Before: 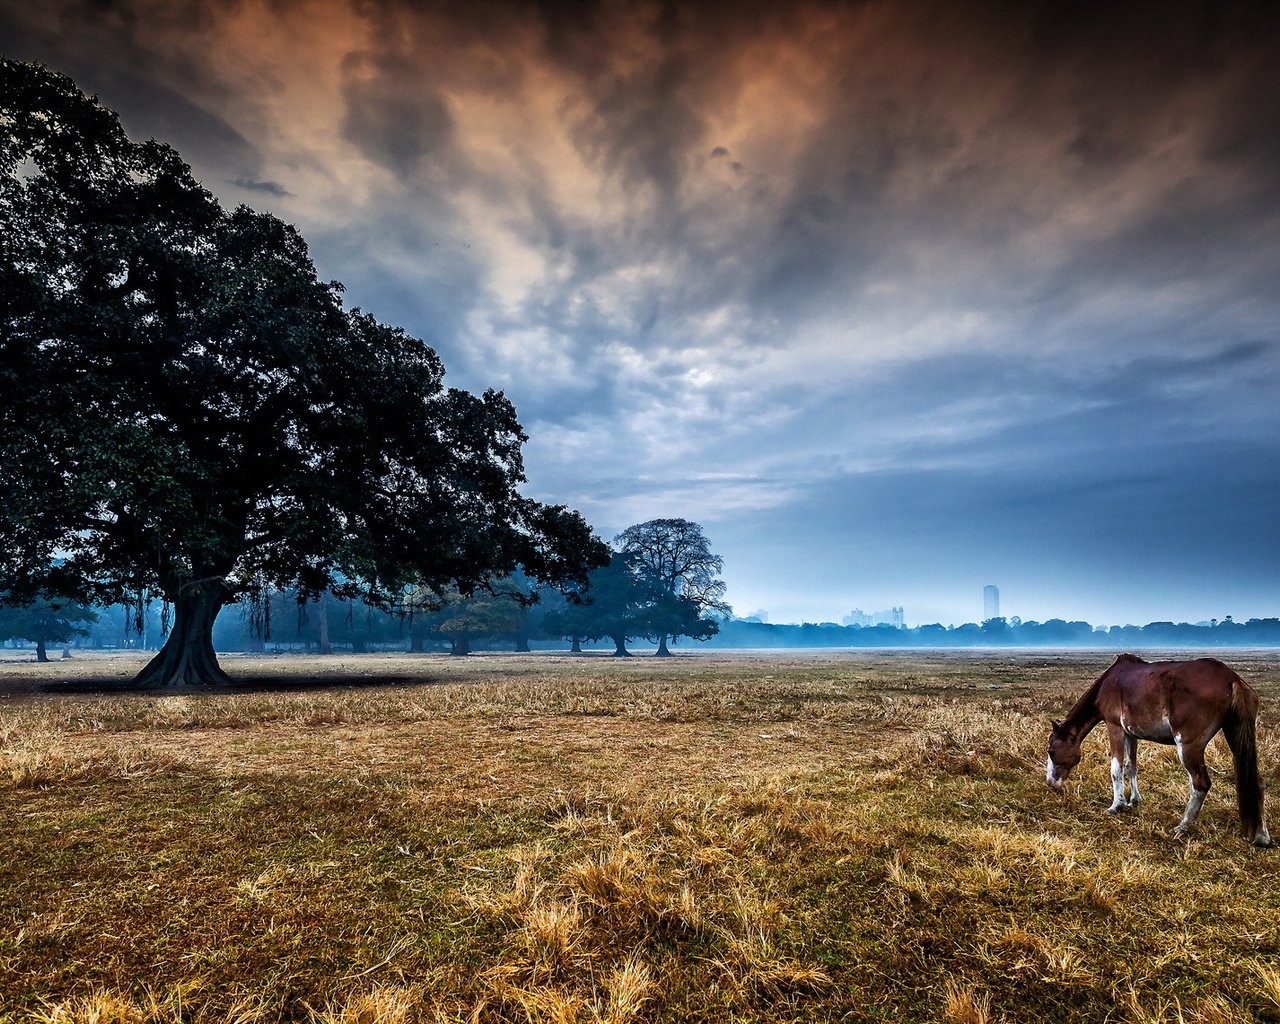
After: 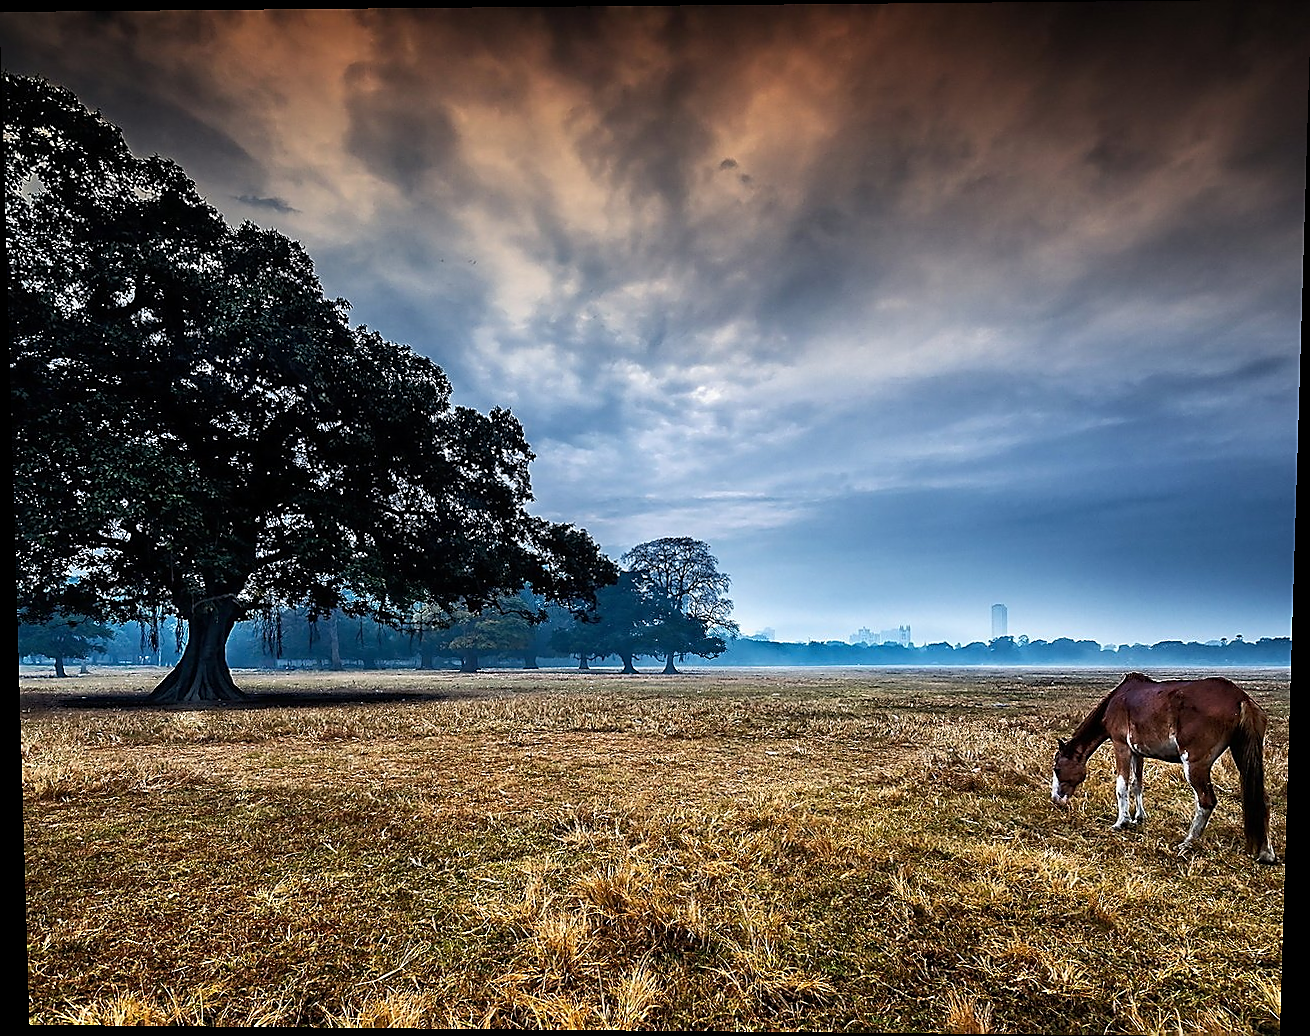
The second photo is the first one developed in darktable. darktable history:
rotate and perspective: lens shift (vertical) 0.048, lens shift (horizontal) -0.024, automatic cropping off
sharpen: radius 1.4, amount 1.25, threshold 0.7
